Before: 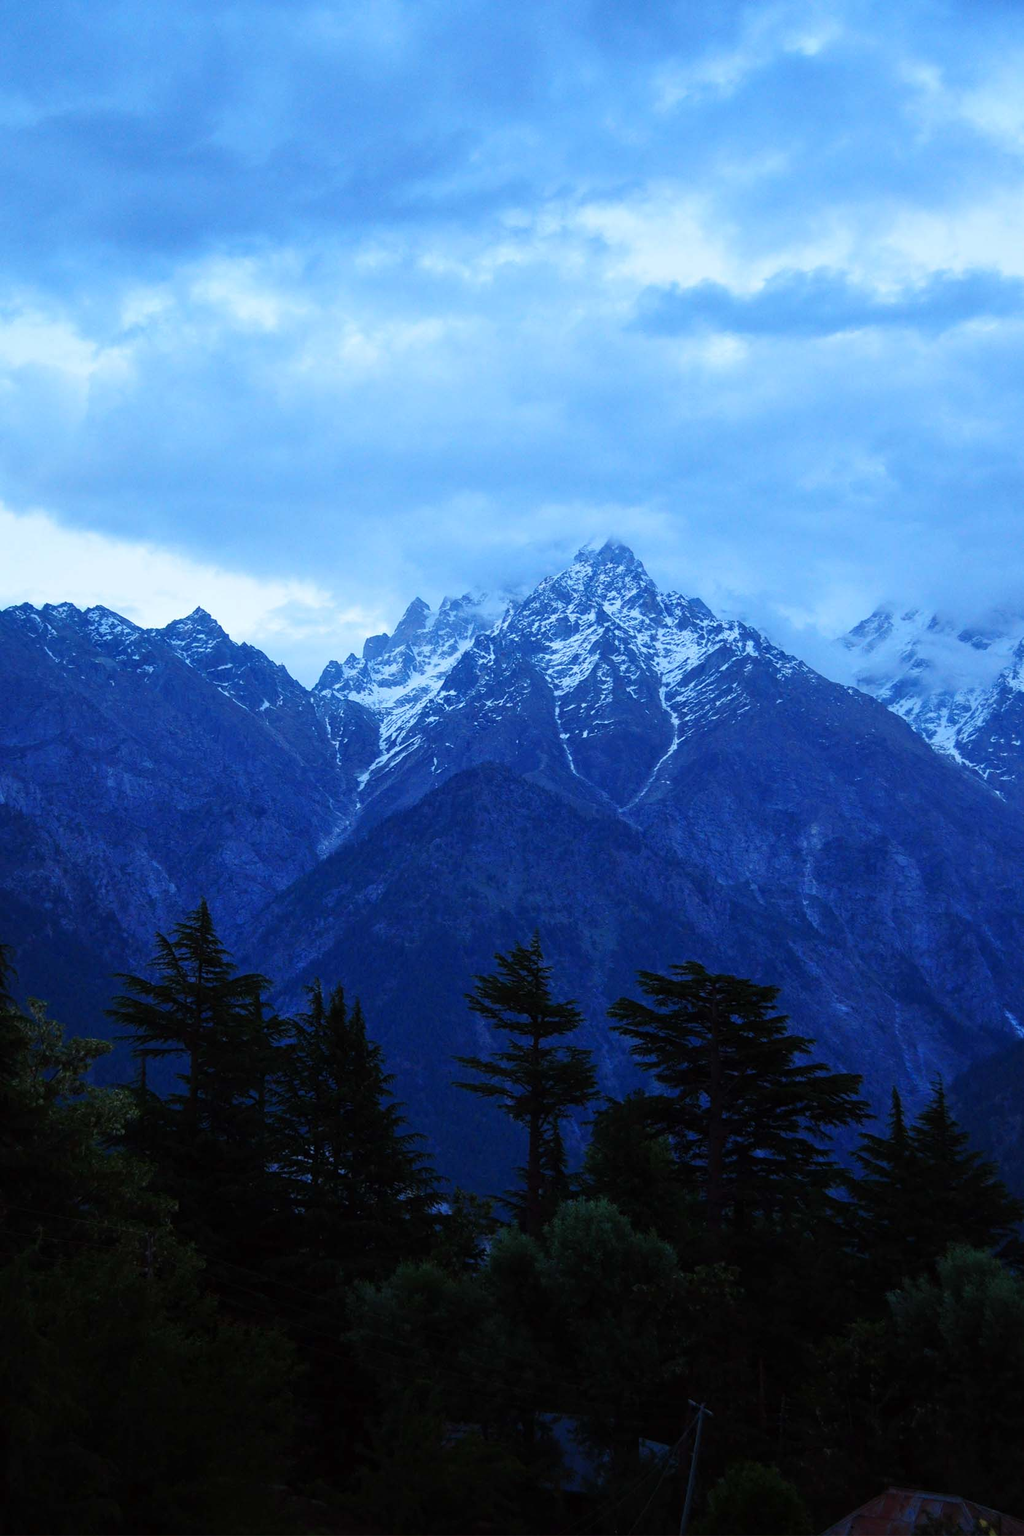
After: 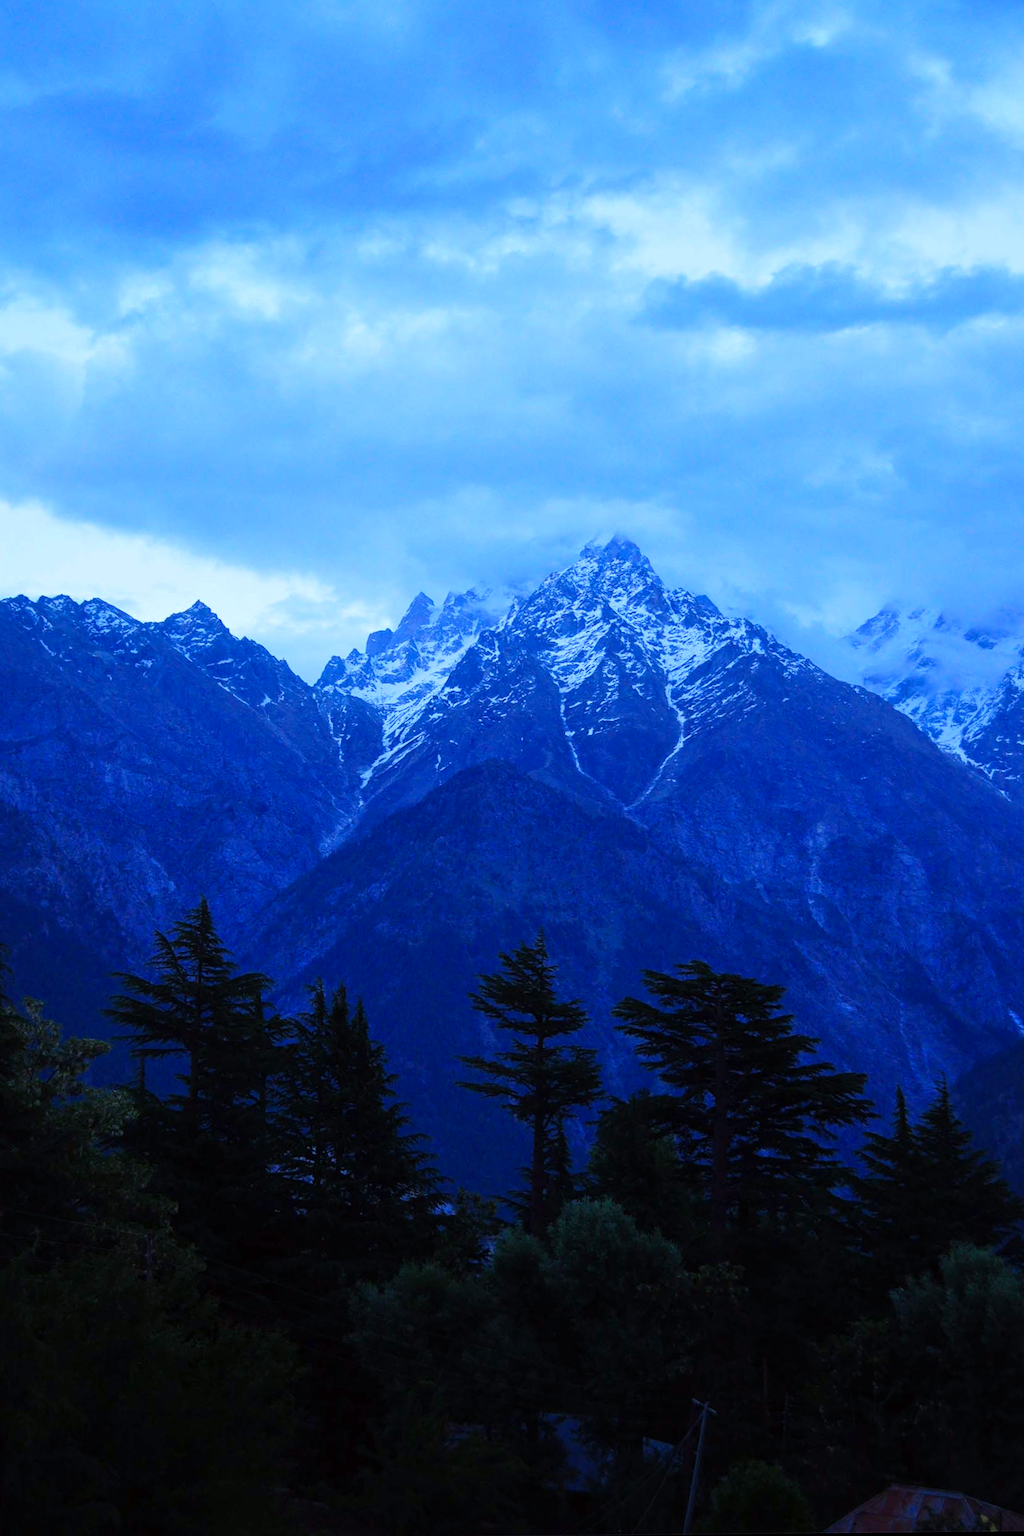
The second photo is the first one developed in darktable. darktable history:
color calibration: illuminant as shot in camera, x 0.379, y 0.396, temperature 4138.76 K
rotate and perspective: rotation 0.174°, lens shift (vertical) 0.013, lens shift (horizontal) 0.019, shear 0.001, automatic cropping original format, crop left 0.007, crop right 0.991, crop top 0.016, crop bottom 0.997
